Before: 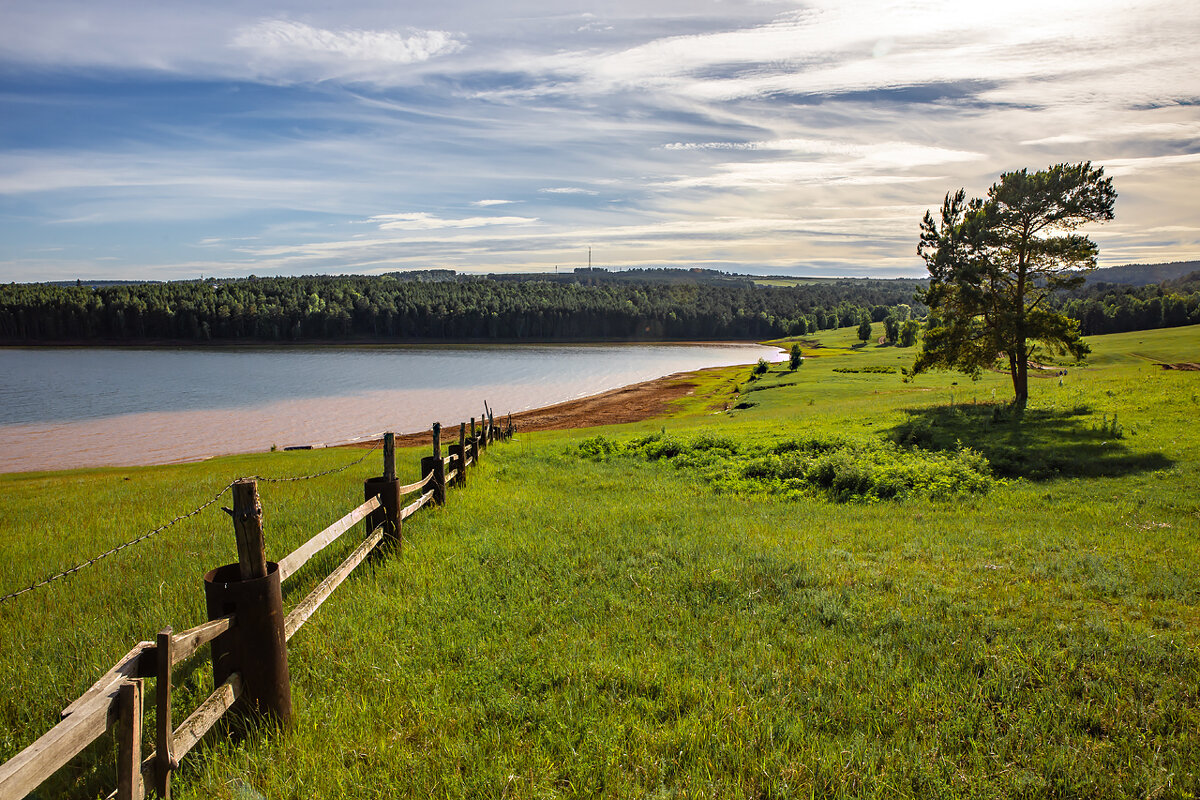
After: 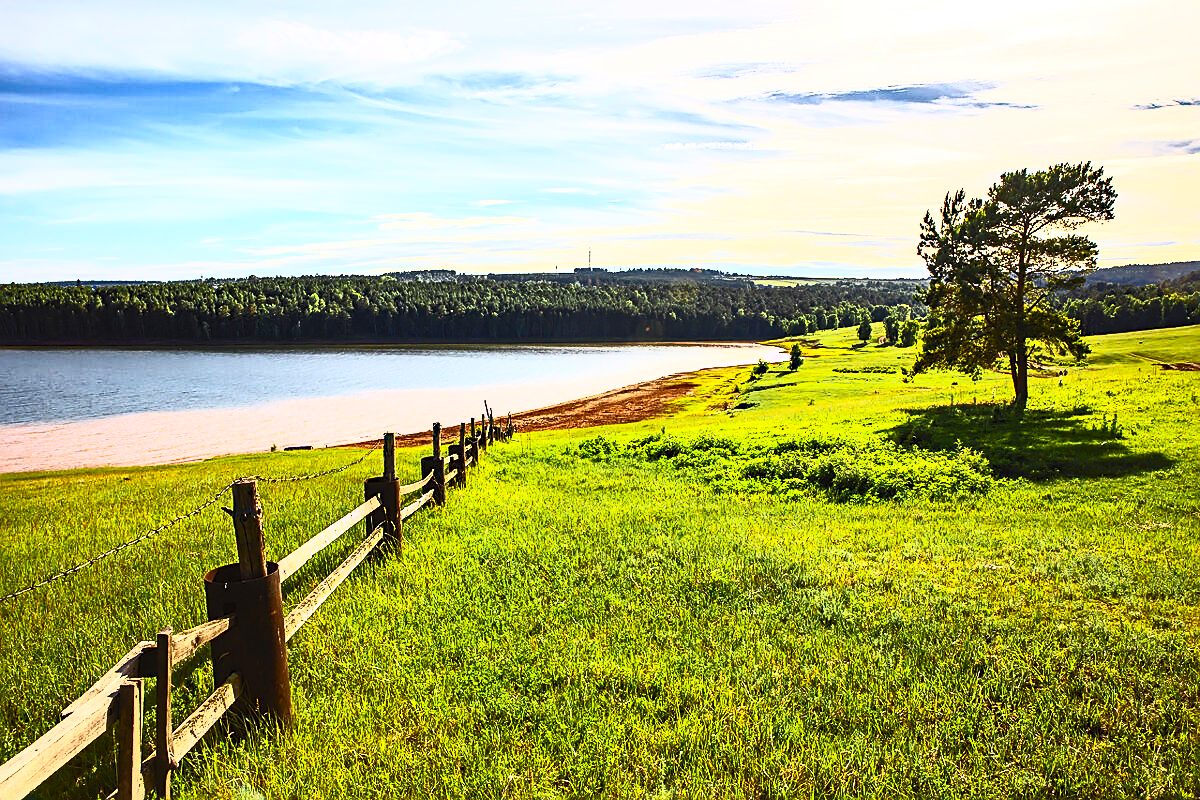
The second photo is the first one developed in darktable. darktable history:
color calibration: gray › normalize channels true, illuminant same as pipeline (D50), adaptation none (bypass), x 0.333, y 0.335, temperature 5017.44 K, gamut compression 0
sharpen: on, module defaults
contrast brightness saturation: contrast 0.842, brightness 0.591, saturation 0.609
